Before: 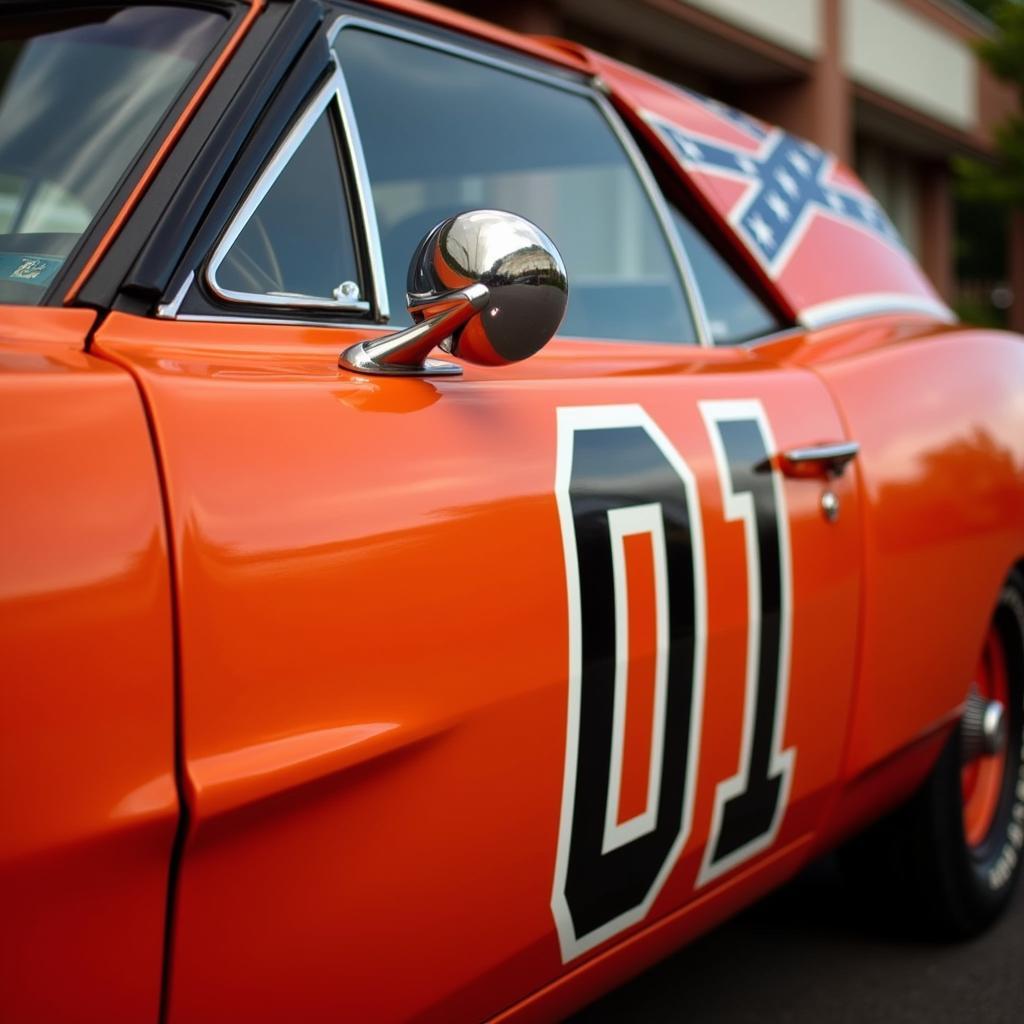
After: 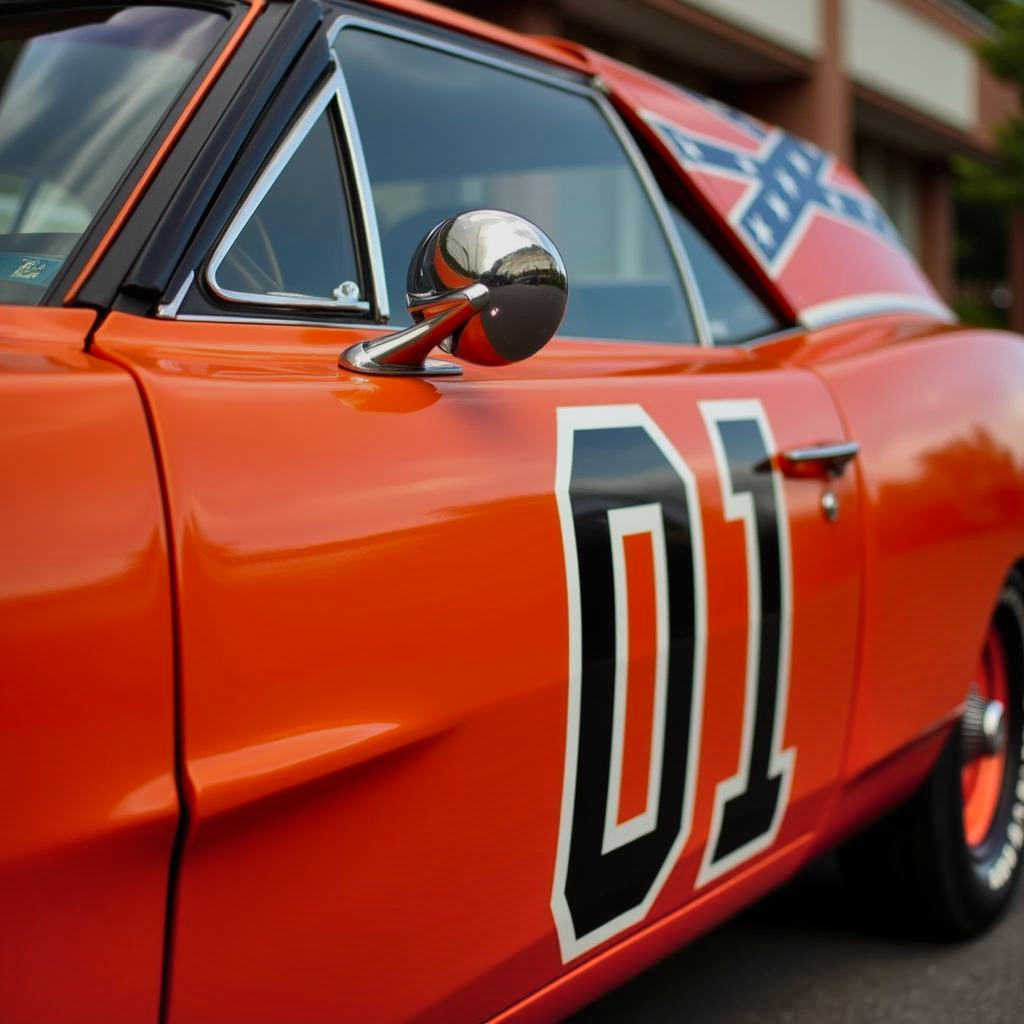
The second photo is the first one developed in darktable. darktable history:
shadows and highlights: shadows 81.47, white point adjustment -8.91, highlights -61.28, soften with gaussian
